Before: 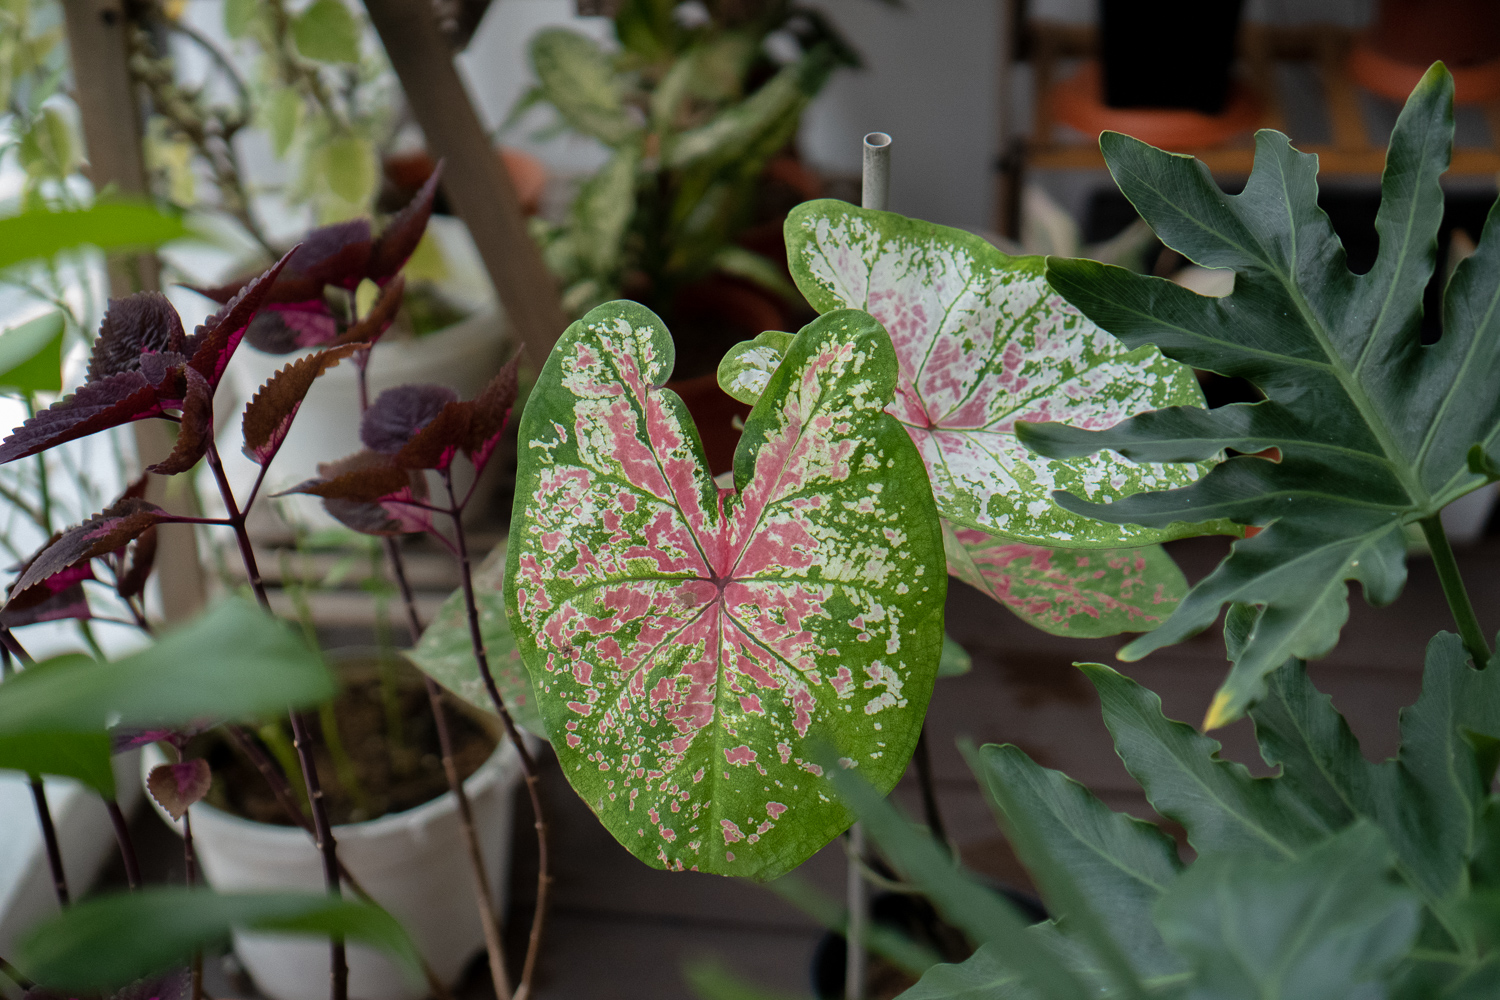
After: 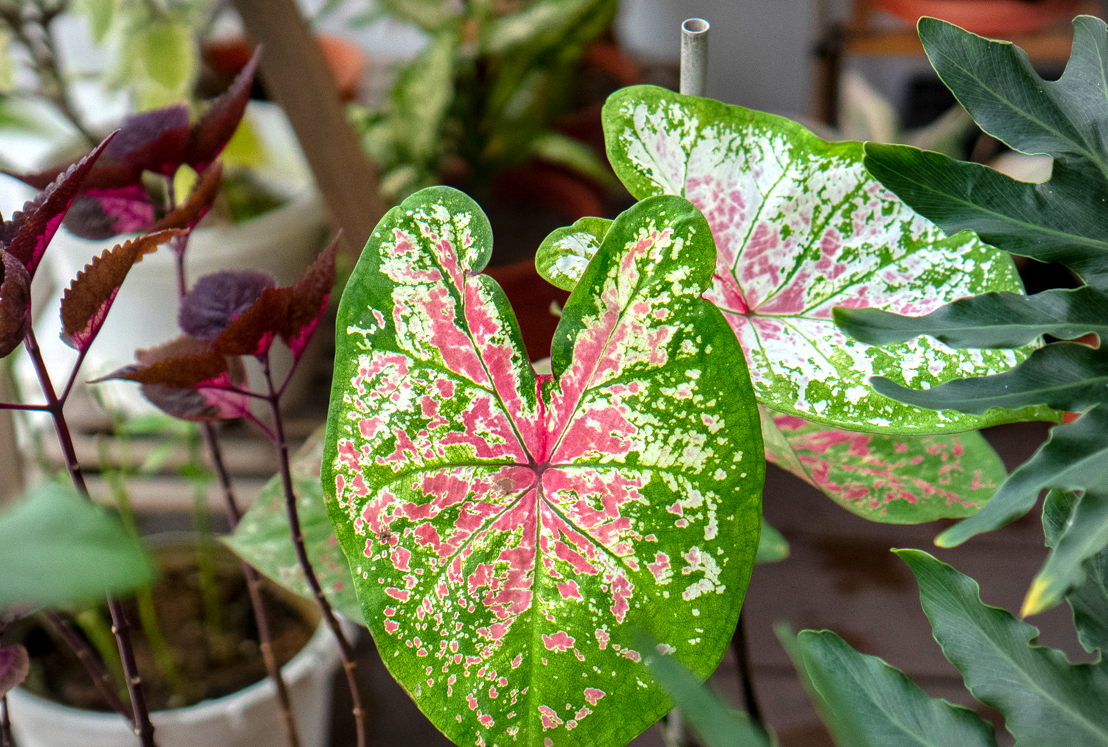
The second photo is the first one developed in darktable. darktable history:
local contrast: on, module defaults
crop and rotate: left 12.137%, top 11.409%, right 13.969%, bottom 13.835%
exposure: black level correction 0, exposure 0.702 EV, compensate highlight preservation false
color correction: highlights b* 0.015, saturation 1.36
tone equalizer: on, module defaults
vignetting: brightness -0.151
